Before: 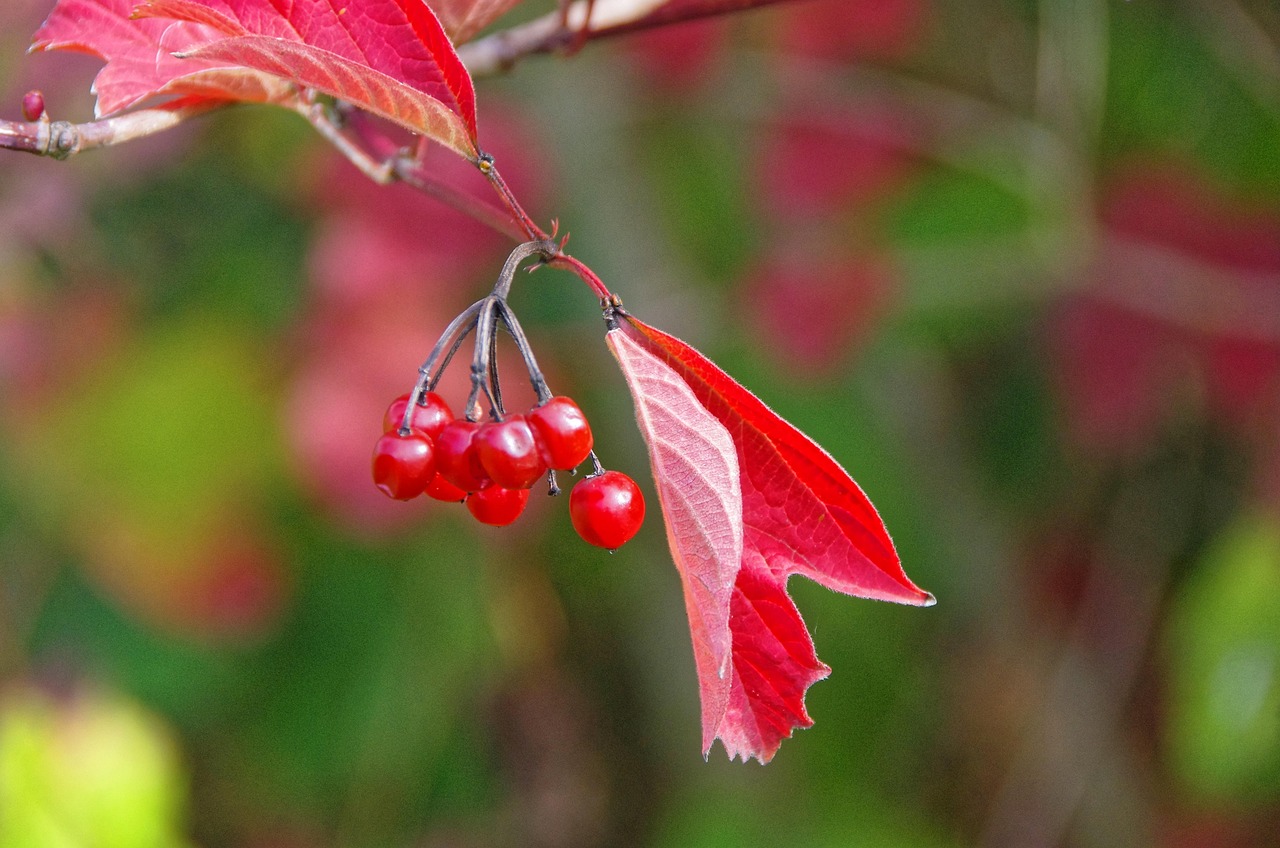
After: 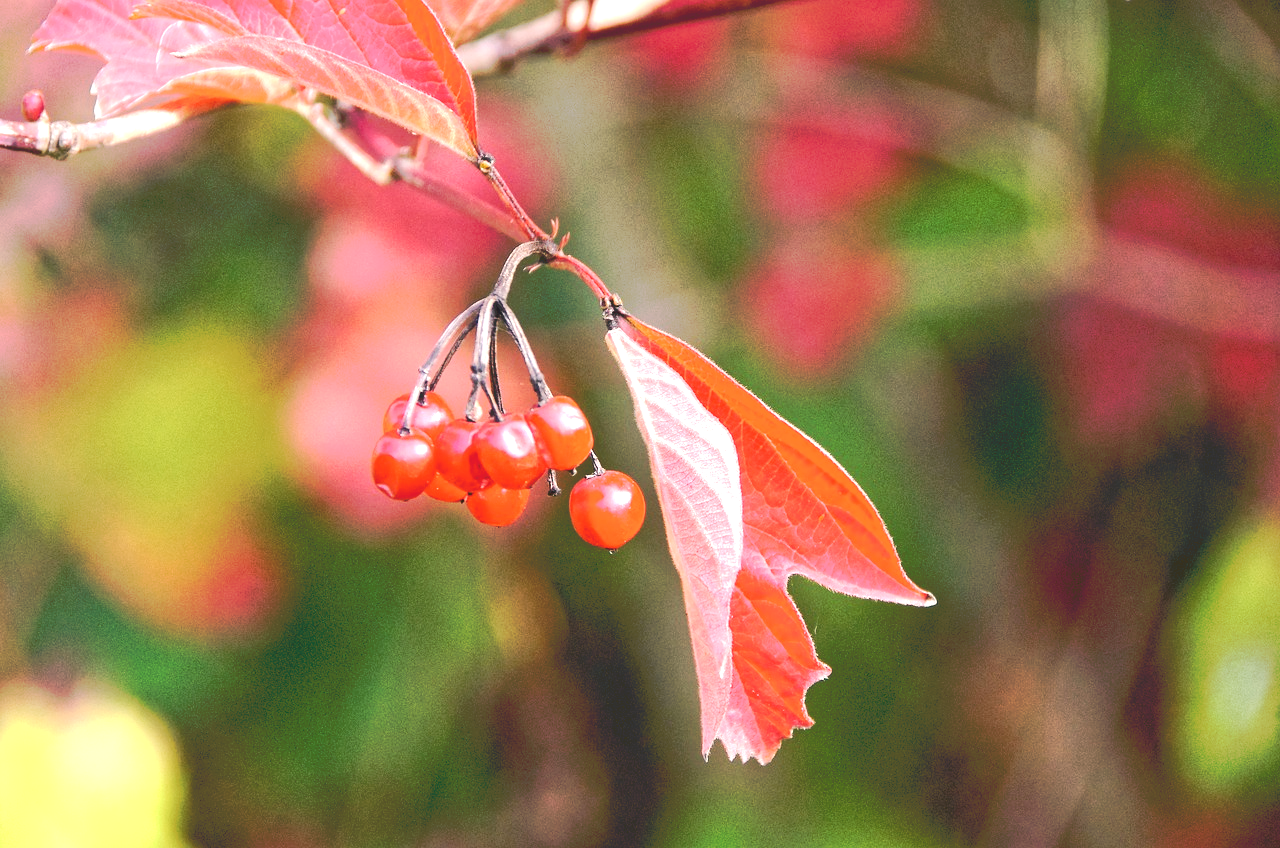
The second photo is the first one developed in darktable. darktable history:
white balance: red 1.127, blue 0.943
tone curve: curves: ch0 [(0, 0) (0.003, 0.055) (0.011, 0.111) (0.025, 0.126) (0.044, 0.169) (0.069, 0.215) (0.1, 0.199) (0.136, 0.207) (0.177, 0.259) (0.224, 0.327) (0.277, 0.361) (0.335, 0.431) (0.399, 0.501) (0.468, 0.589) (0.543, 0.683) (0.623, 0.73) (0.709, 0.796) (0.801, 0.863) (0.898, 0.921) (1, 1)], preserve colors none
tone equalizer: -8 EV -1.08 EV, -7 EV -1.01 EV, -6 EV -0.867 EV, -5 EV -0.578 EV, -3 EV 0.578 EV, -2 EV 0.867 EV, -1 EV 1.01 EV, +0 EV 1.08 EV, edges refinement/feathering 500, mask exposure compensation -1.57 EV, preserve details no
